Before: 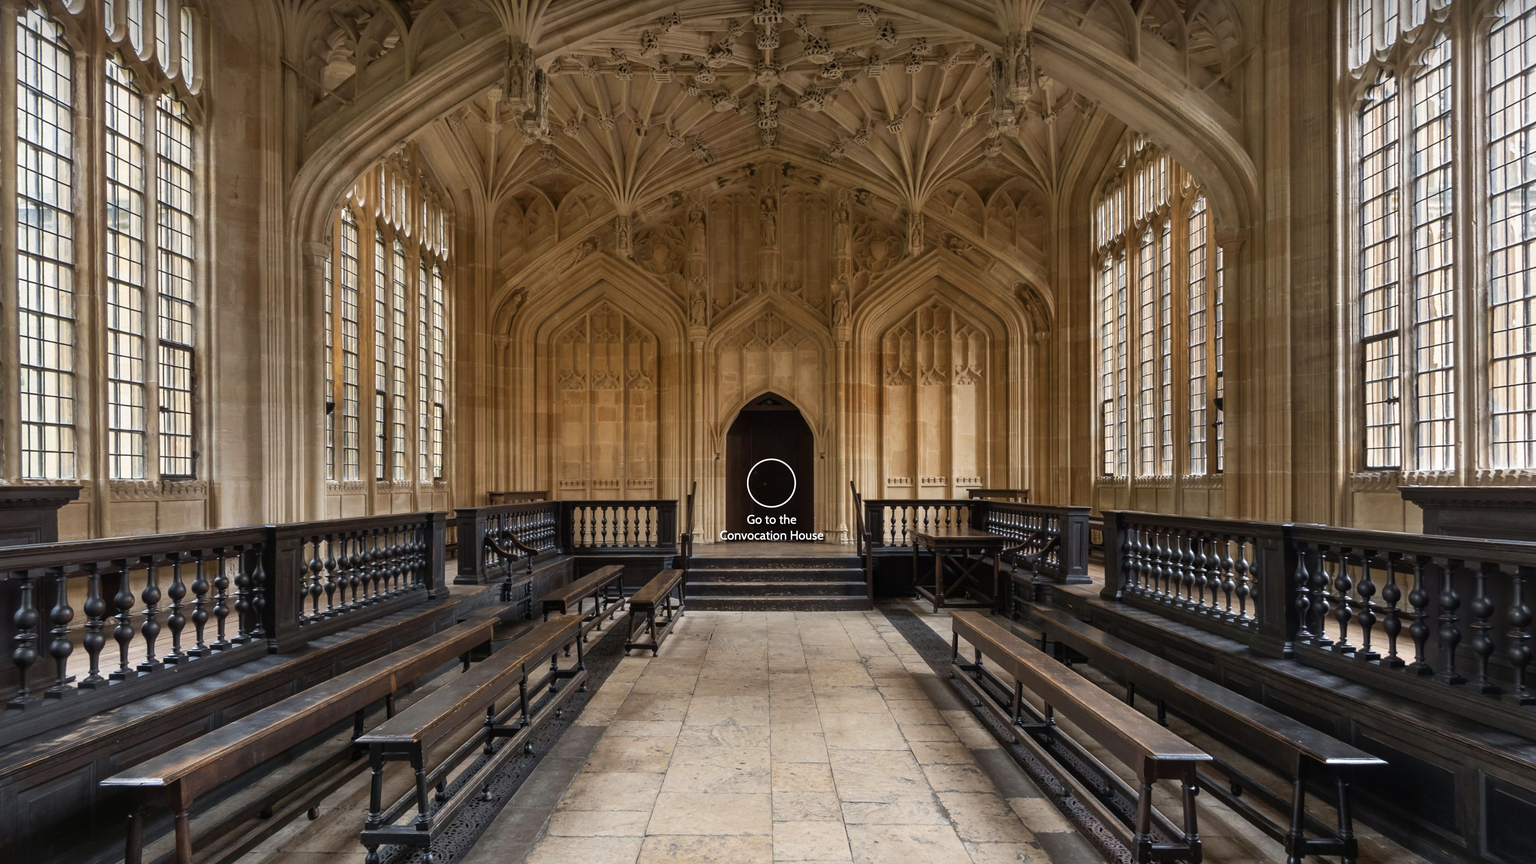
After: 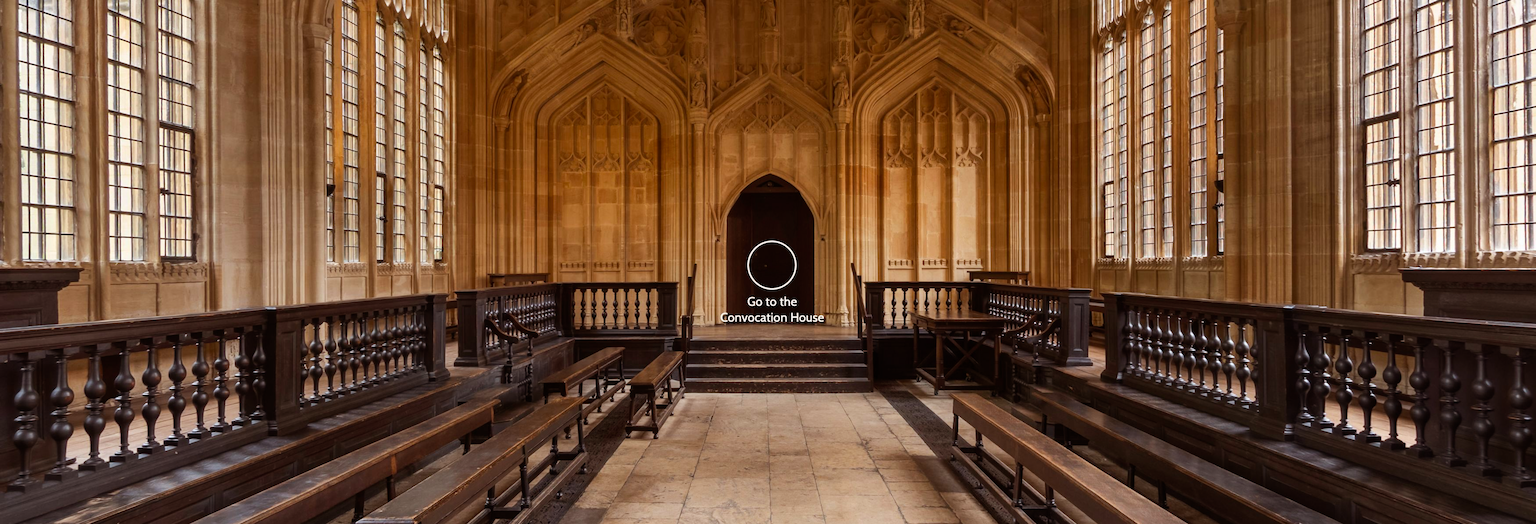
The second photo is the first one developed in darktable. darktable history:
crop and rotate: top 25.357%, bottom 13.942%
rgb levels: mode RGB, independent channels, levels [[0, 0.5, 1], [0, 0.521, 1], [0, 0.536, 1]]
tone equalizer: -8 EV -1.84 EV, -7 EV -1.16 EV, -6 EV -1.62 EV, smoothing diameter 25%, edges refinement/feathering 10, preserve details guided filter
